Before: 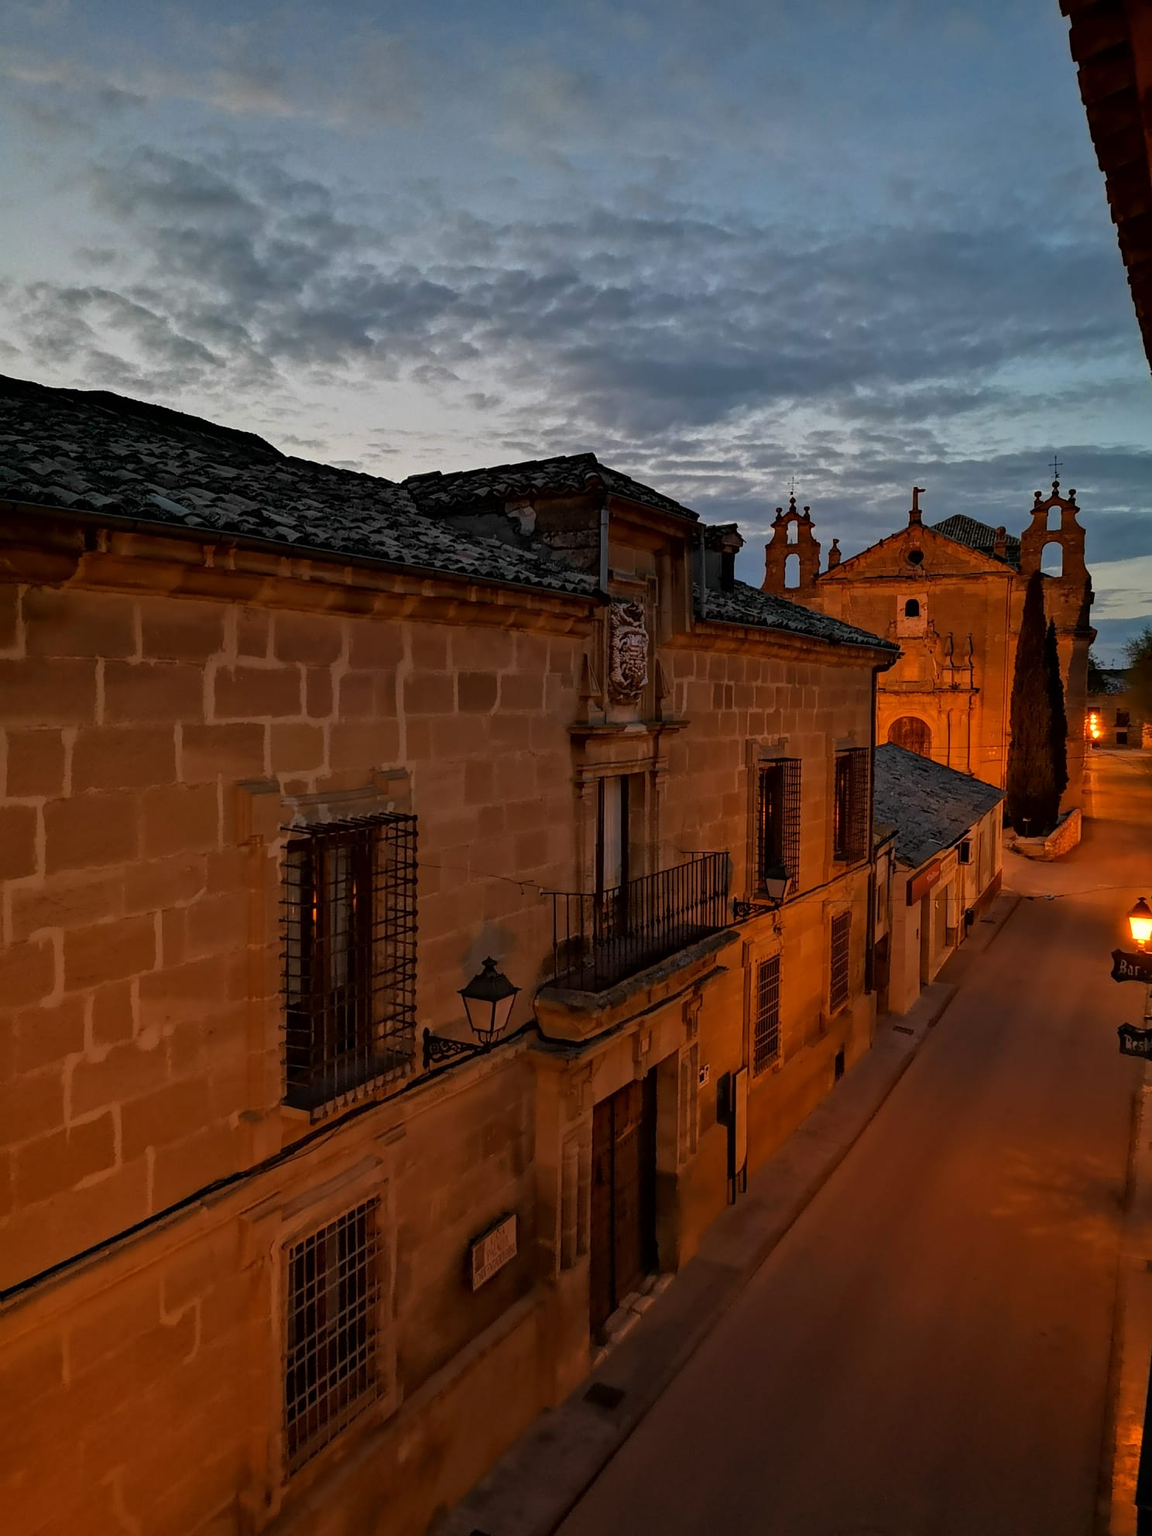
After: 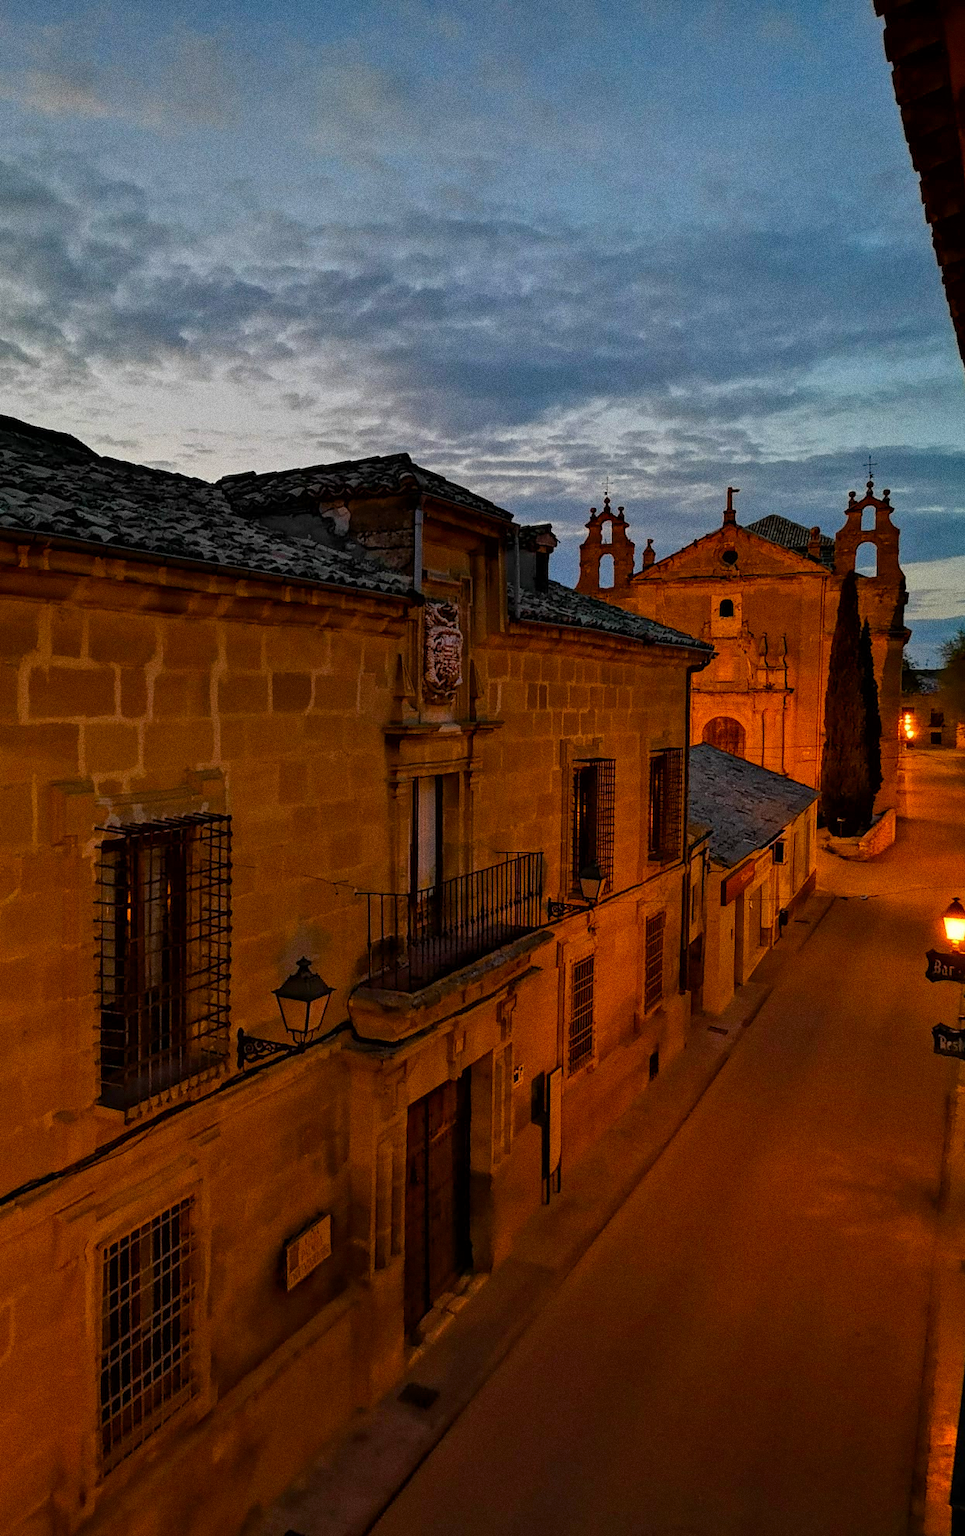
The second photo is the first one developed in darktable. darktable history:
grain: coarseness 0.09 ISO, strength 40%
crop: left 16.145%
color balance rgb: perceptual saturation grading › global saturation 35%, perceptual saturation grading › highlights -30%, perceptual saturation grading › shadows 35%, perceptual brilliance grading › global brilliance 3%, perceptual brilliance grading › highlights -3%, perceptual brilliance grading › shadows 3%
